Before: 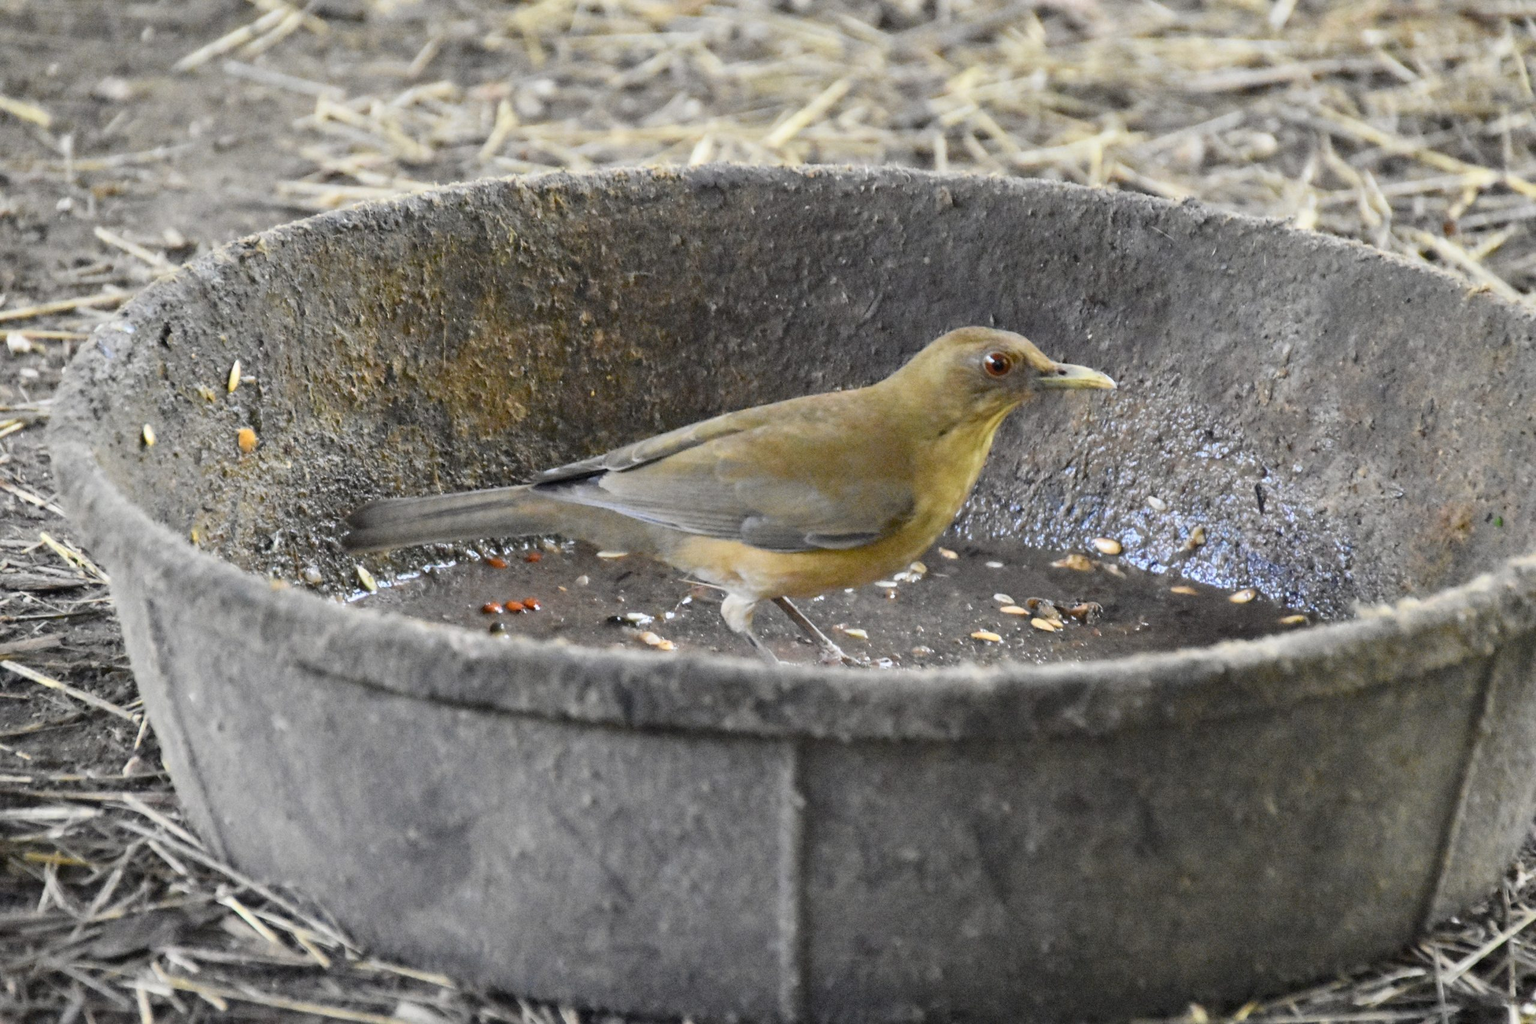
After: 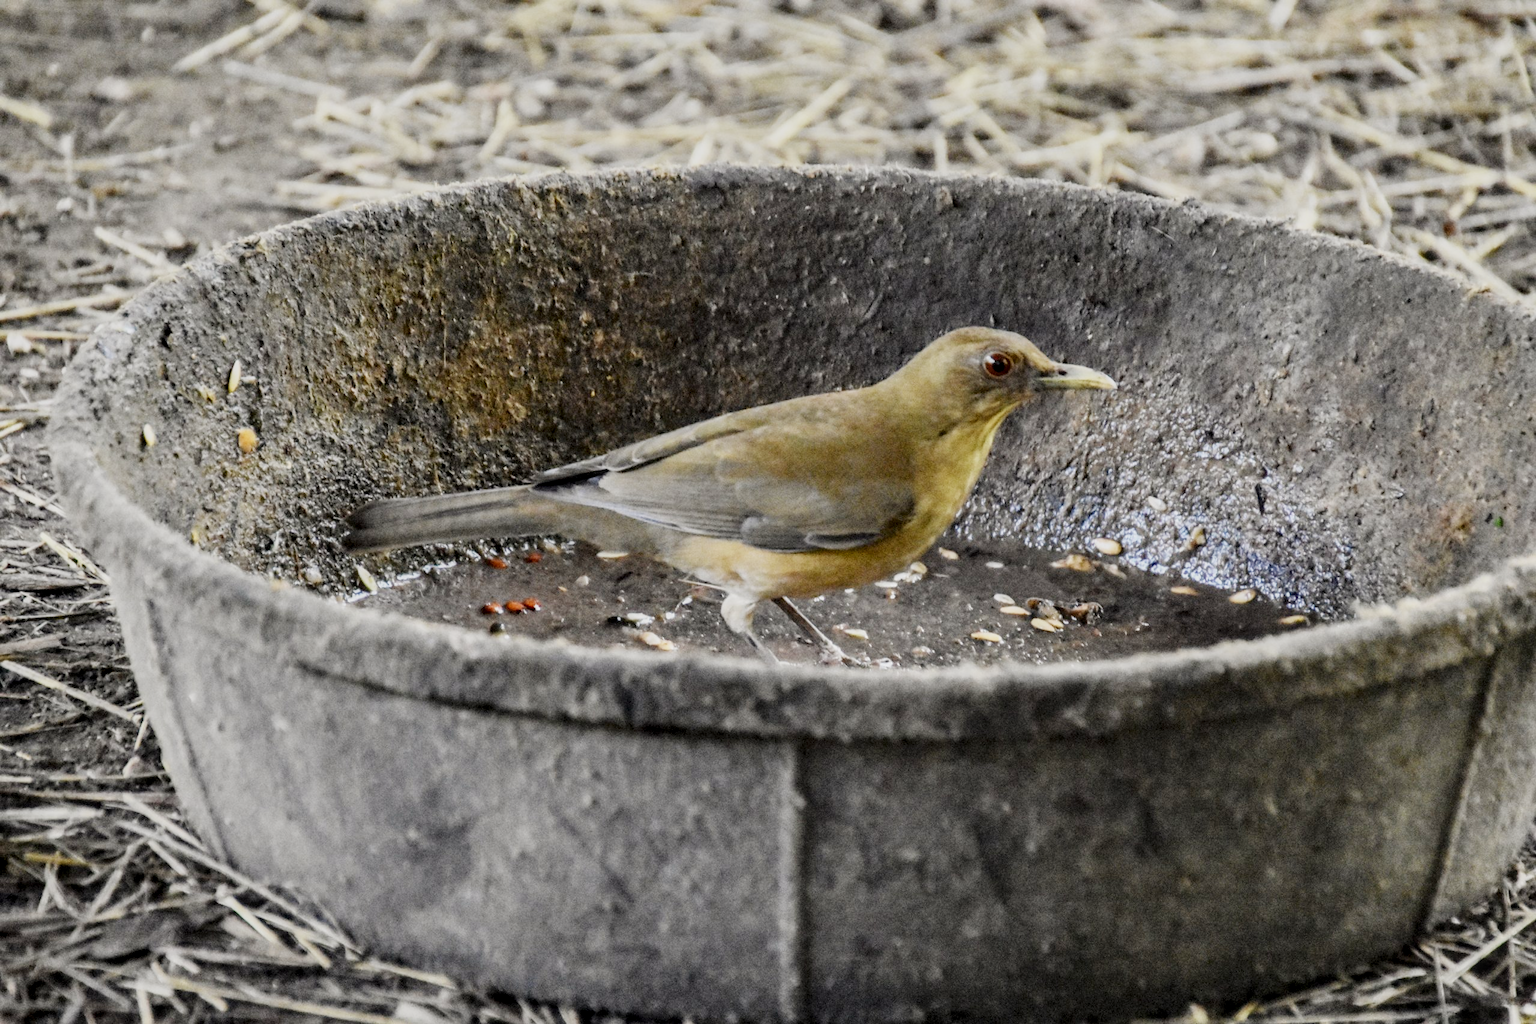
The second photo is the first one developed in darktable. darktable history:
local contrast: detail 130%
sigmoid: skew -0.2, preserve hue 0%, red attenuation 0.1, red rotation 0.035, green attenuation 0.1, green rotation -0.017, blue attenuation 0.15, blue rotation -0.052, base primaries Rec2020
color calibration: x 0.342, y 0.355, temperature 5146 K
